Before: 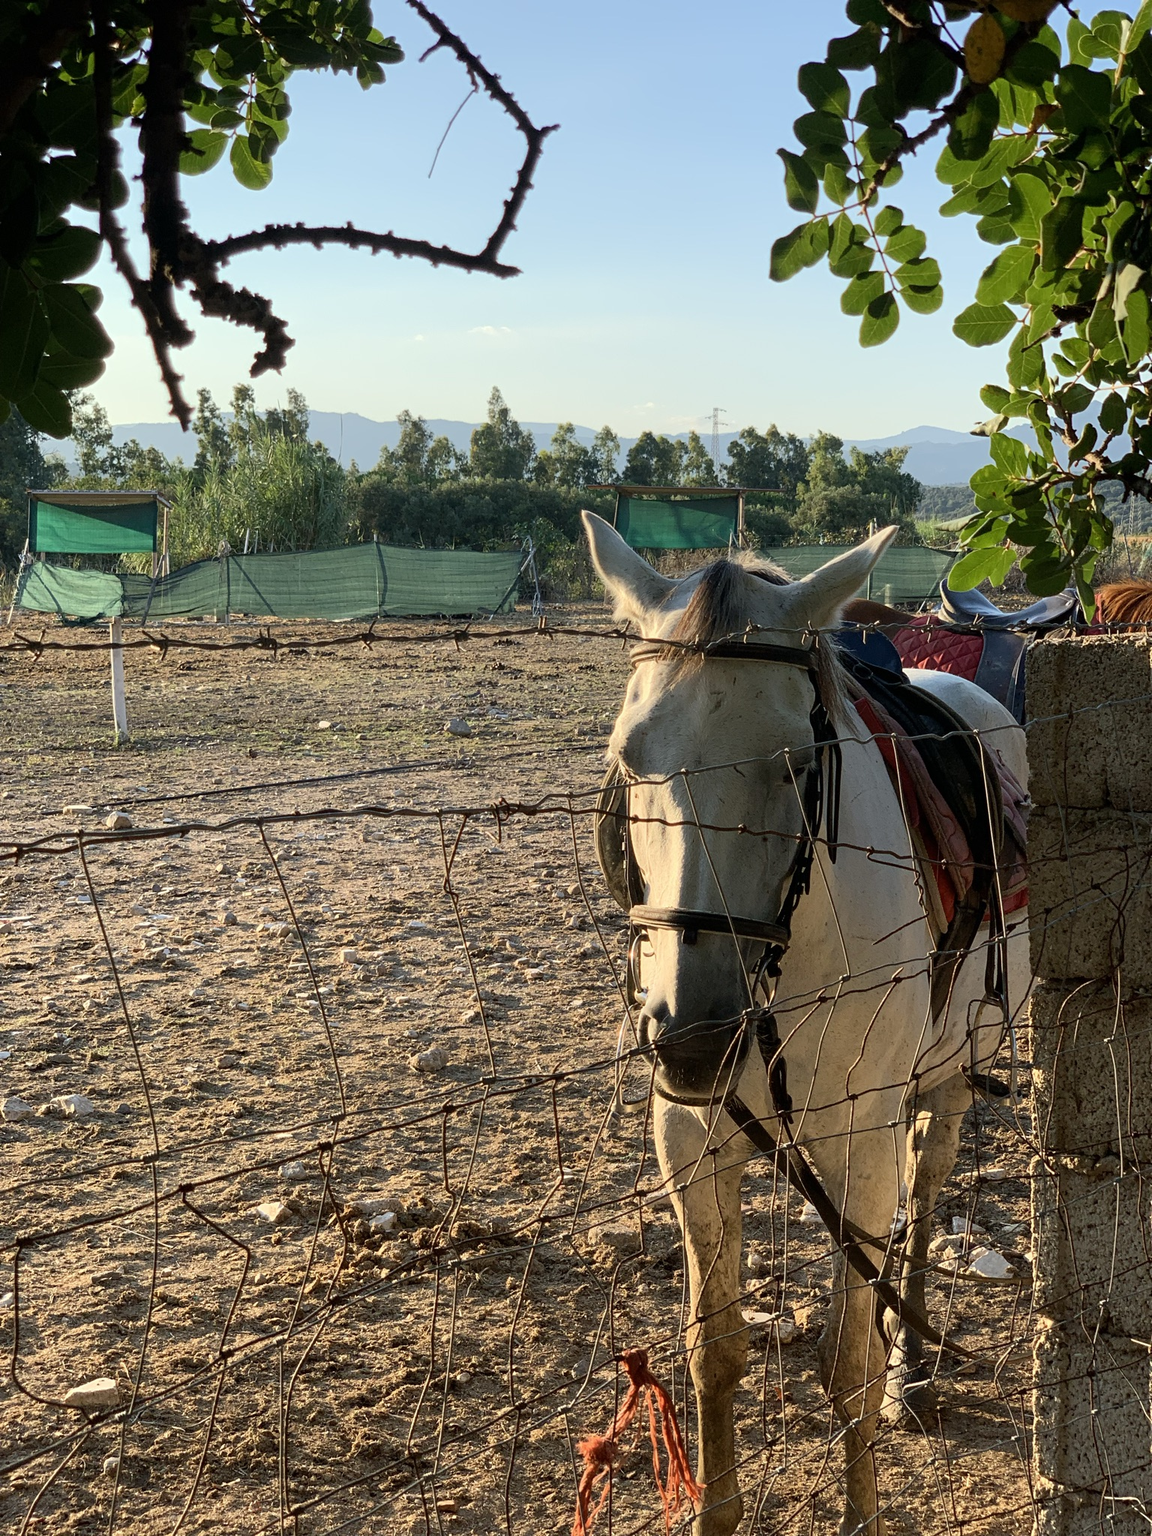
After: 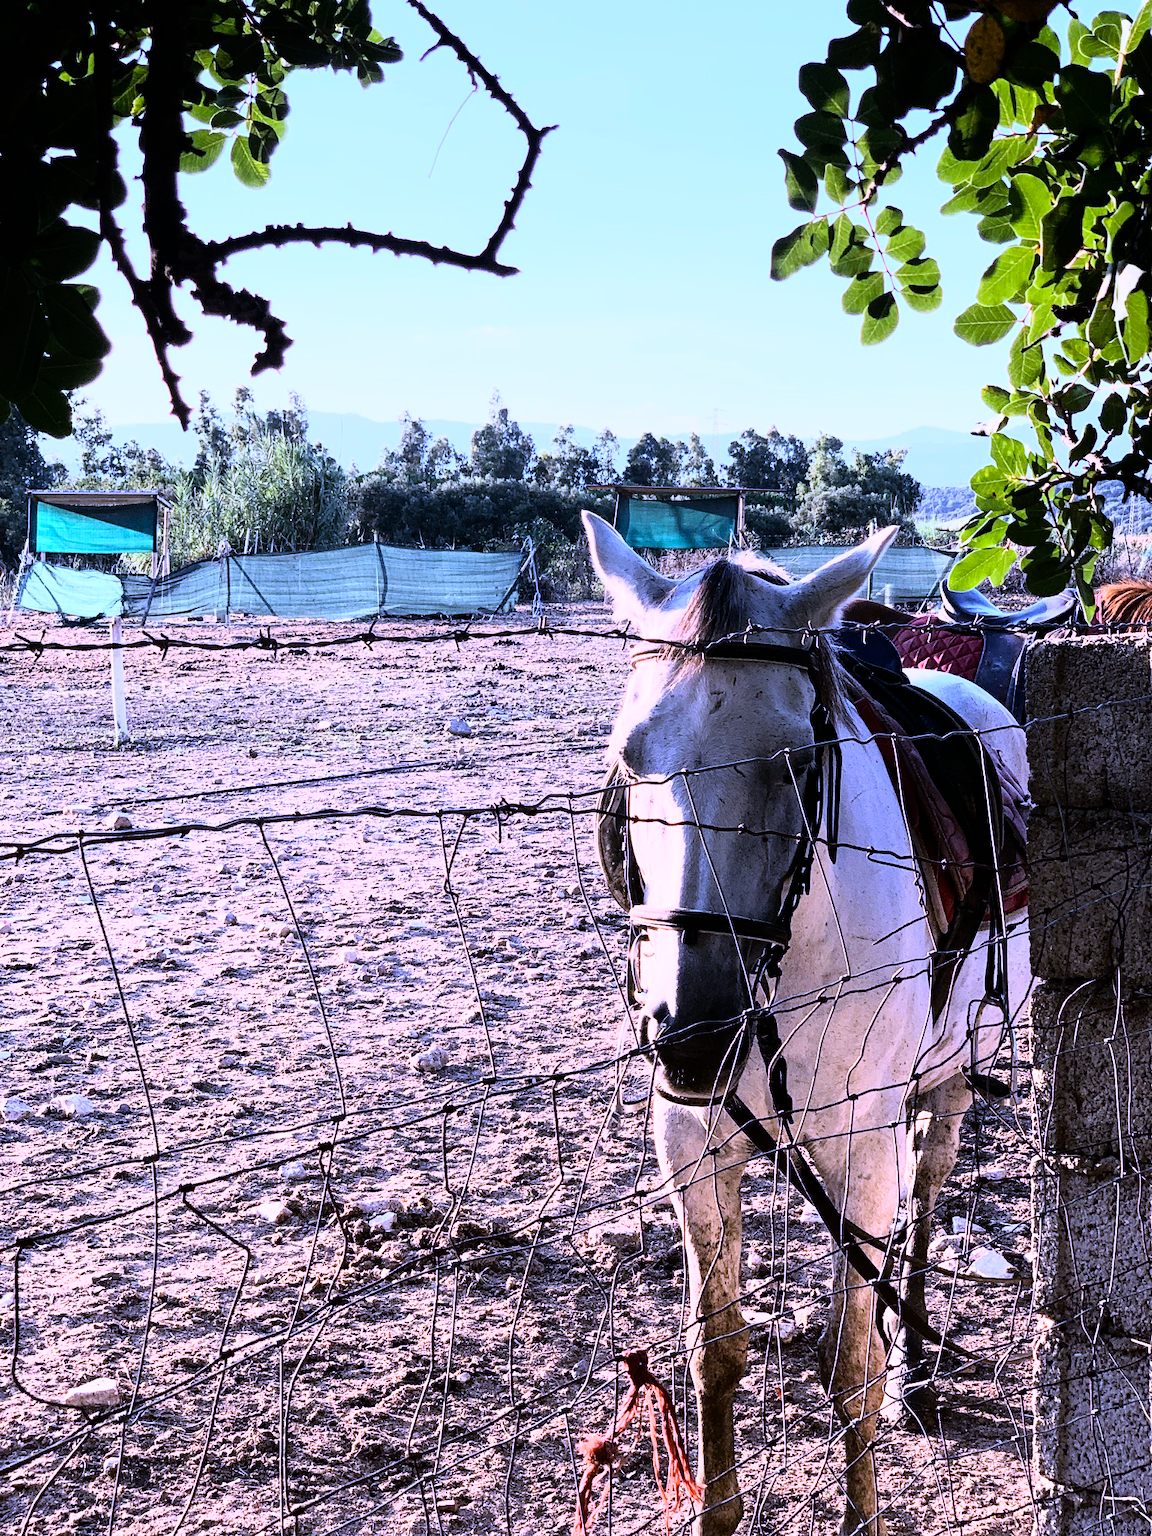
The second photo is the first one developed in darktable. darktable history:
rgb curve: curves: ch0 [(0, 0) (0.21, 0.15) (0.24, 0.21) (0.5, 0.75) (0.75, 0.96) (0.89, 0.99) (1, 1)]; ch1 [(0, 0.02) (0.21, 0.13) (0.25, 0.2) (0.5, 0.67) (0.75, 0.9) (0.89, 0.97) (1, 1)]; ch2 [(0, 0.02) (0.21, 0.13) (0.25, 0.2) (0.5, 0.67) (0.75, 0.9) (0.89, 0.97) (1, 1)], compensate middle gray true
color correction: highlights a* -0.137, highlights b* 0.137
white balance: red 0.98, blue 1.61
